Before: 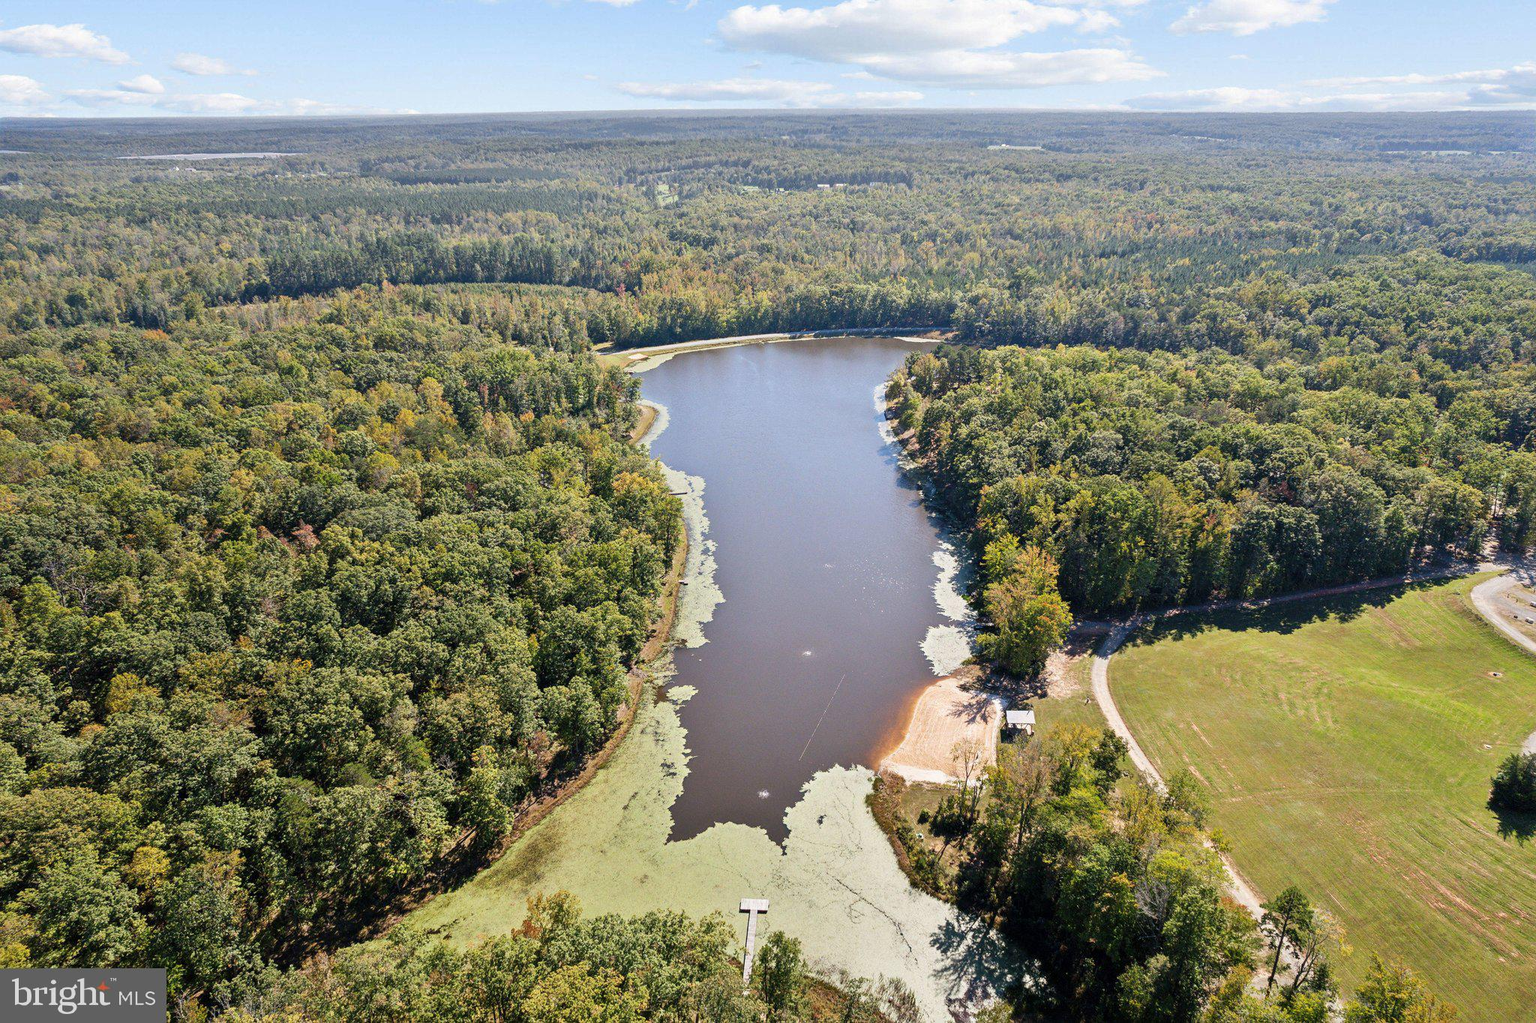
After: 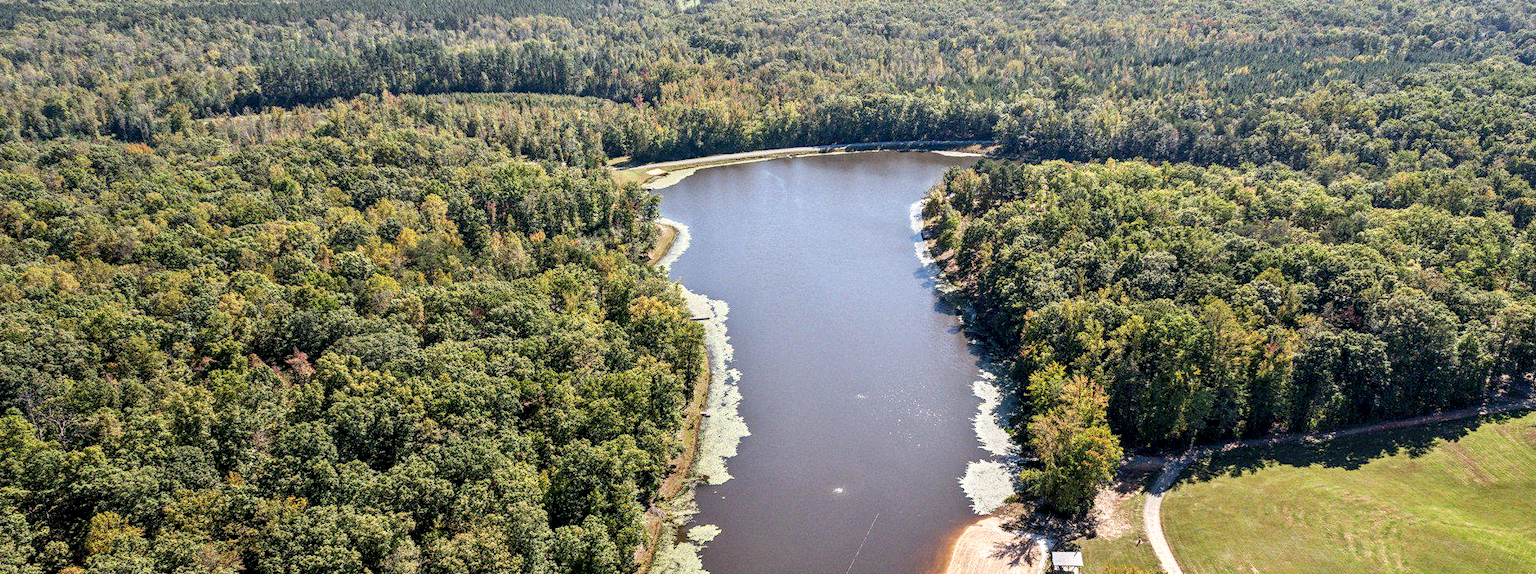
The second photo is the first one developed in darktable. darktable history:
local contrast: detail 150%
crop: left 1.744%, top 19.225%, right 5.069%, bottom 28.357%
